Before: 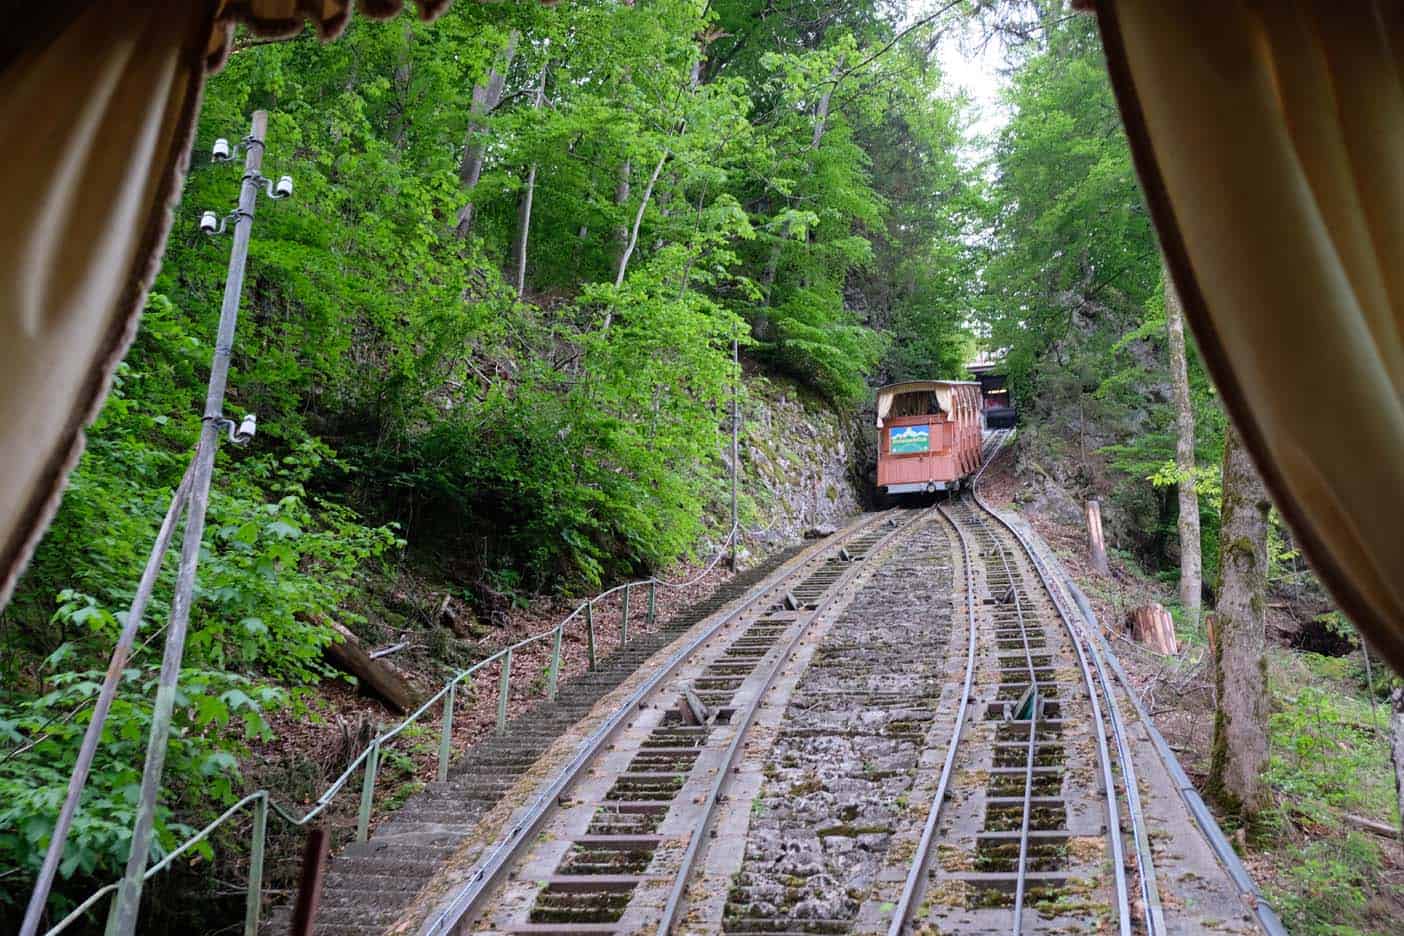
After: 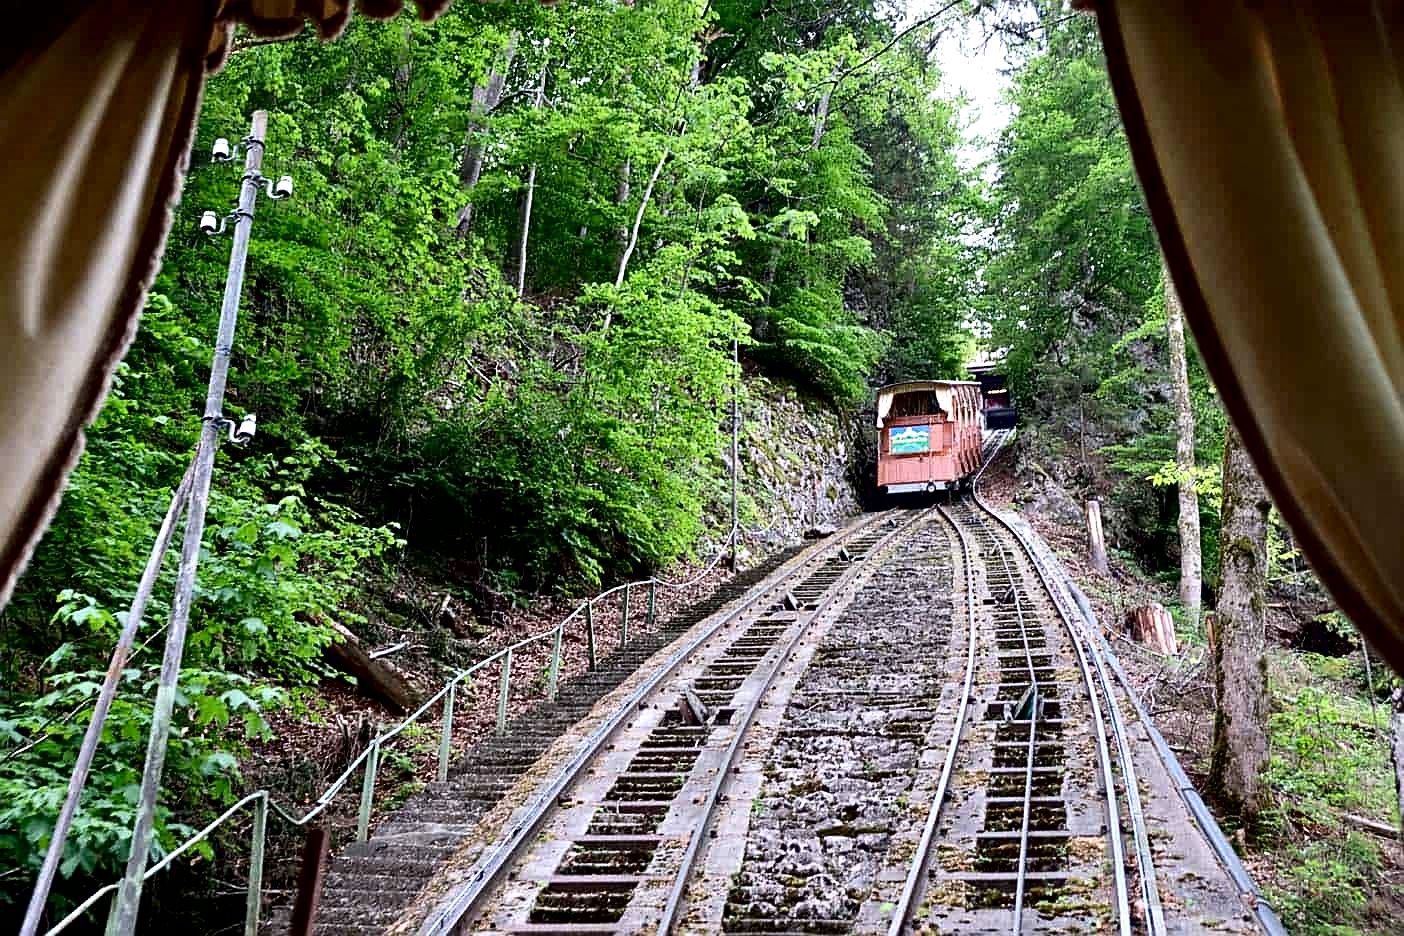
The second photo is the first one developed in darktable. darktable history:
contrast brightness saturation: contrast 0.145, brightness -0.005, saturation 0.103
sharpen: on, module defaults
contrast equalizer: y [[0.601, 0.6, 0.598, 0.598, 0.6, 0.601], [0.5 ×6], [0.5 ×6], [0 ×6], [0 ×6]]
tone equalizer: edges refinement/feathering 500, mask exposure compensation -1.57 EV, preserve details no
